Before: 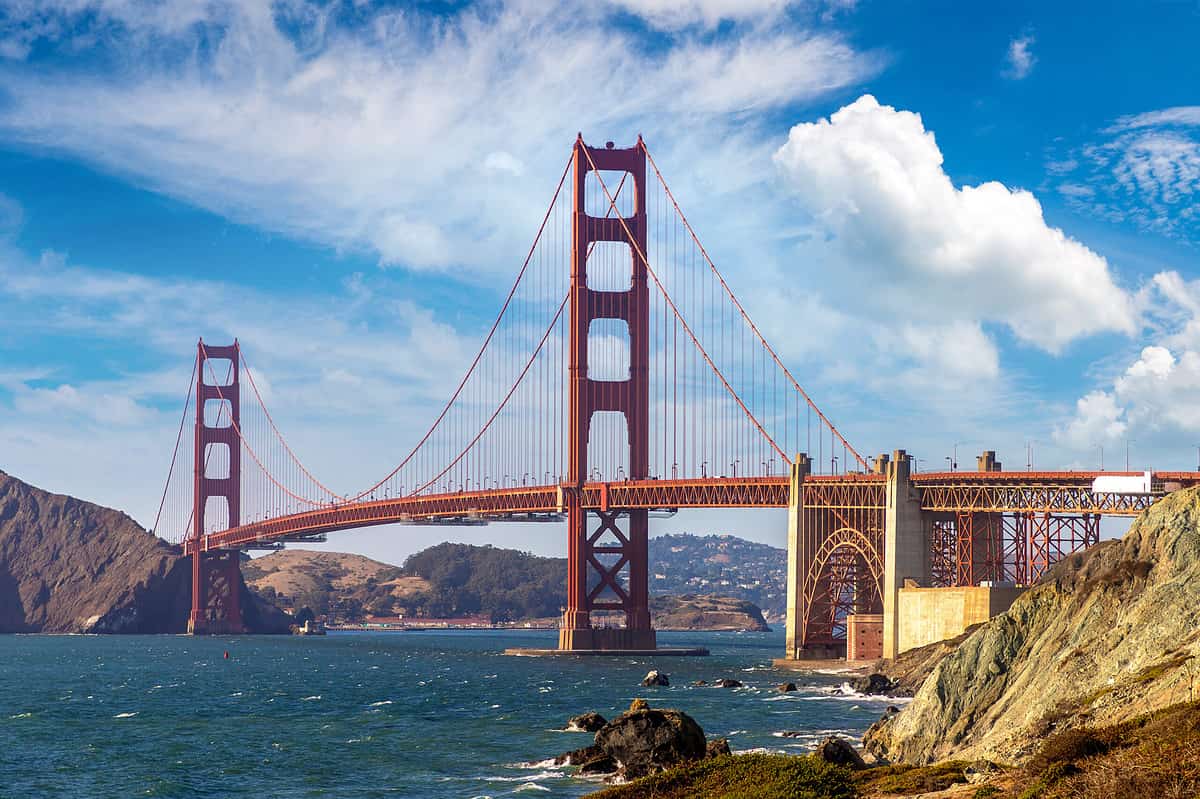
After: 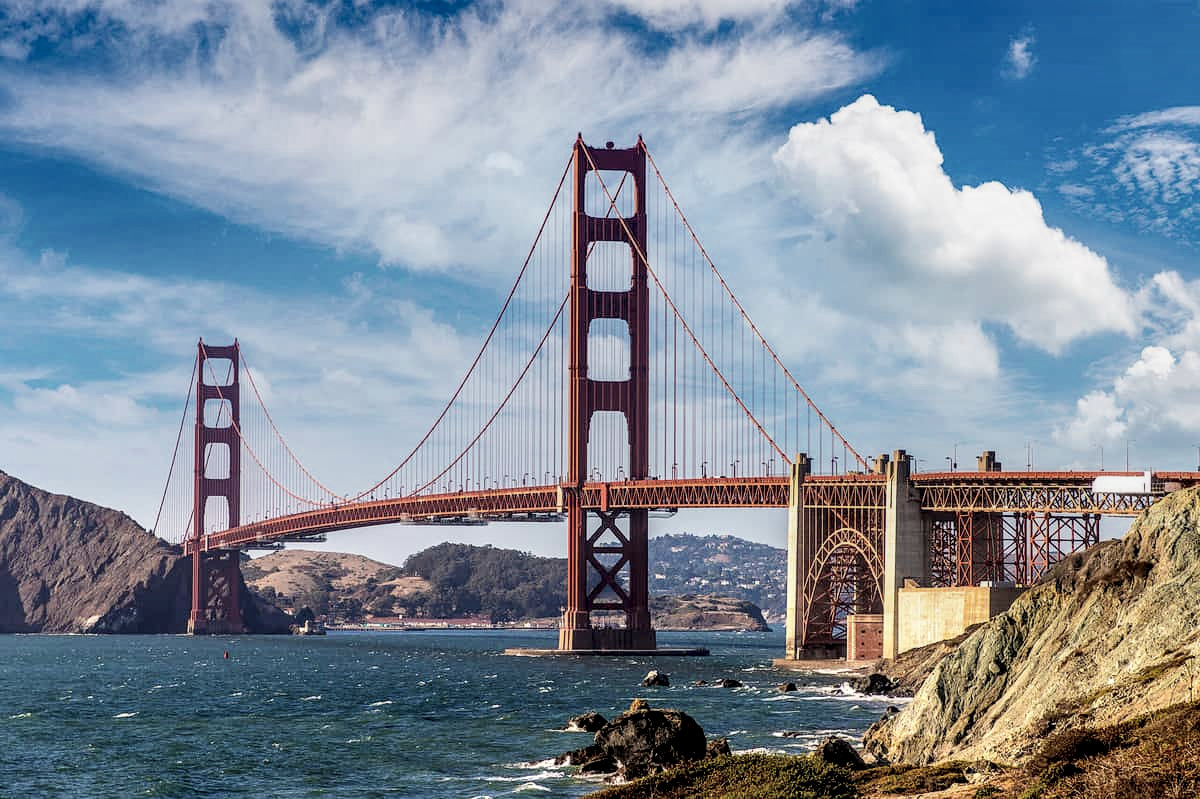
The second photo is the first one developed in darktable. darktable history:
color balance: lift [1.01, 1, 1, 1], gamma [1.097, 1, 1, 1], gain [0.85, 1, 1, 1]
local contrast: highlights 80%, shadows 57%, detail 175%, midtone range 0.602
filmic rgb: black relative exposure -7.65 EV, white relative exposure 4.56 EV, hardness 3.61, contrast 1.05
